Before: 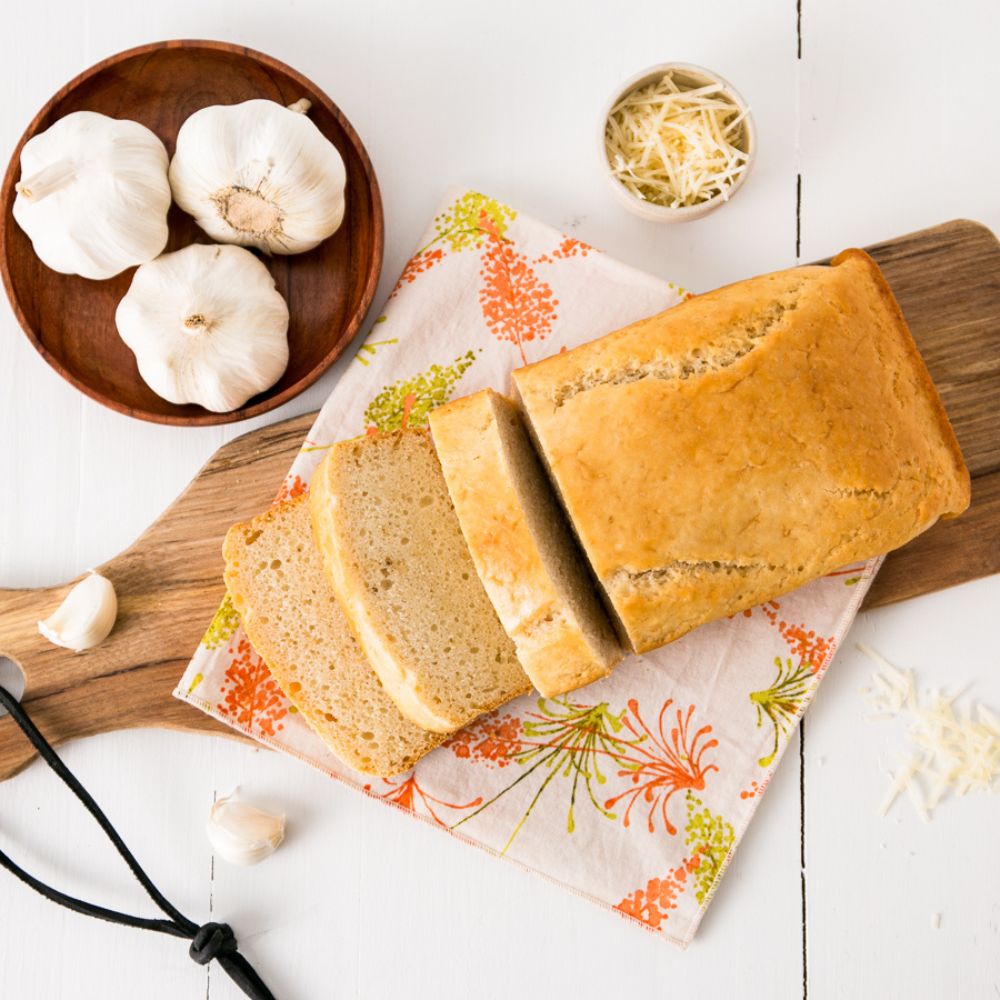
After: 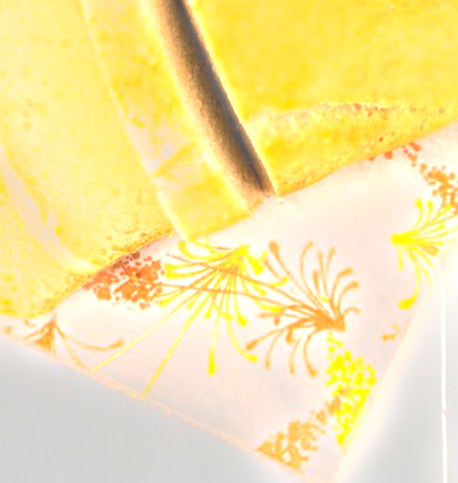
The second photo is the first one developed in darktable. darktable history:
crop: left 35.976%, top 45.819%, right 18.162%, bottom 5.807%
exposure: black level correction 0, exposure 0.7 EV, compensate exposure bias true, compensate highlight preservation false
tone equalizer: -8 EV -0.75 EV, -7 EV -0.7 EV, -6 EV -0.6 EV, -5 EV -0.4 EV, -3 EV 0.4 EV, -2 EV 0.6 EV, -1 EV 0.7 EV, +0 EV 0.75 EV, edges refinement/feathering 500, mask exposure compensation -1.57 EV, preserve details no
bloom: size 3%, threshold 100%, strength 0%
